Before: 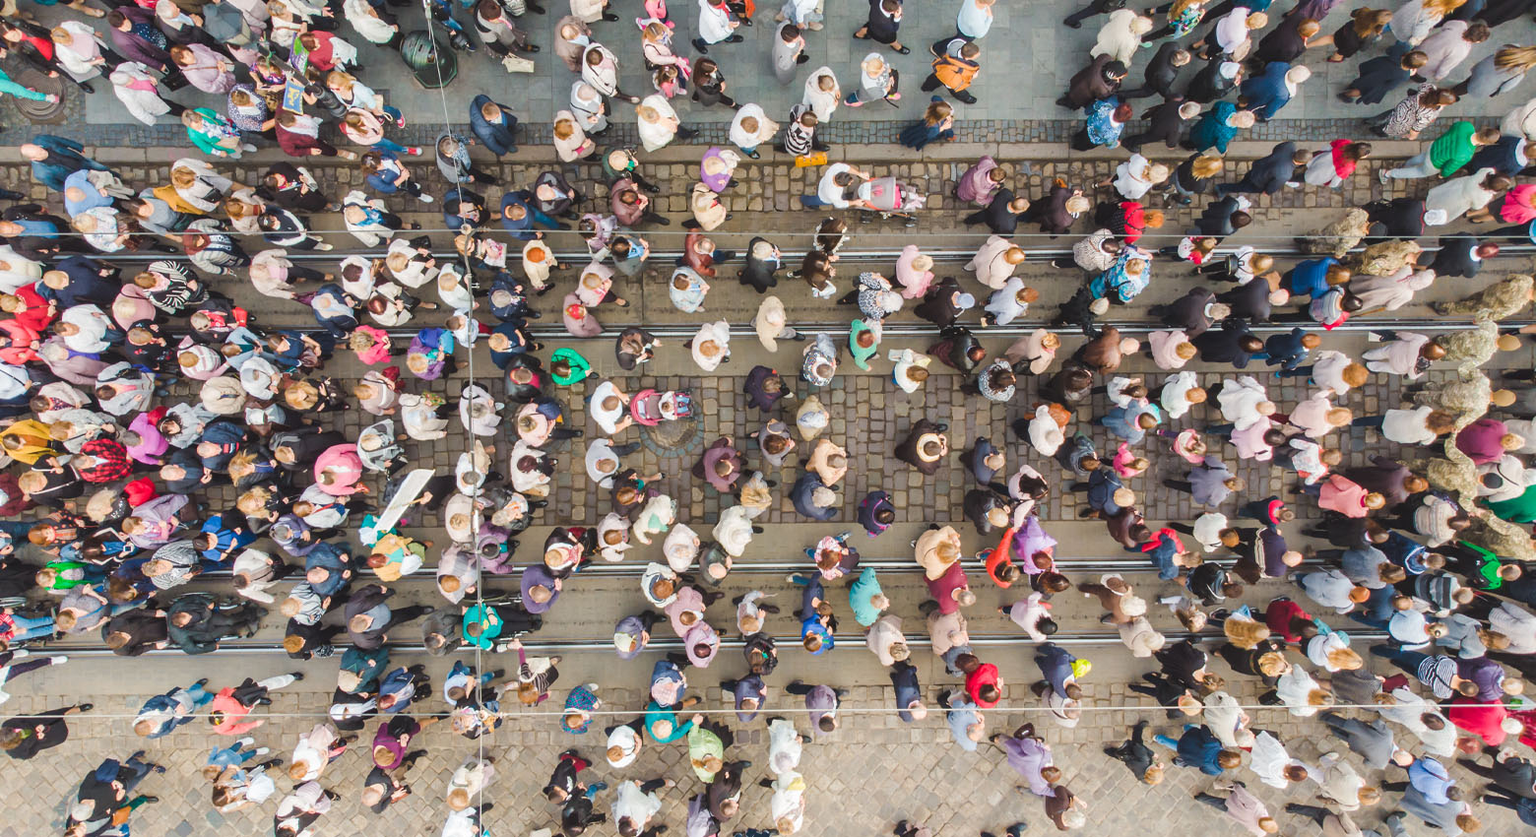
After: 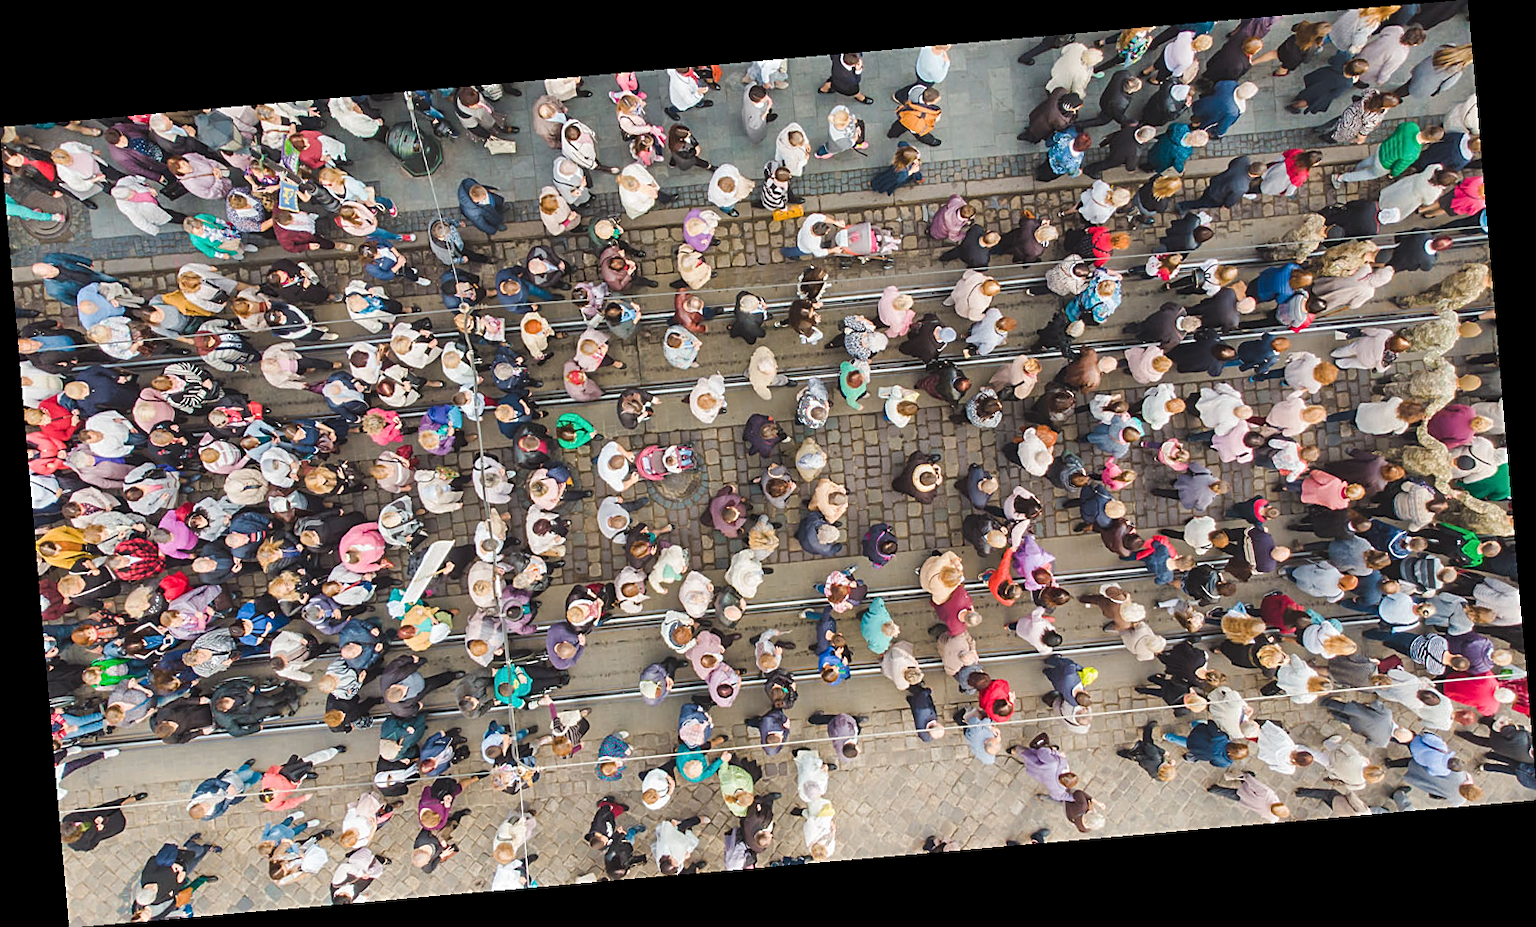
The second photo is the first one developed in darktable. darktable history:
rotate and perspective: rotation -4.98°, automatic cropping off
sharpen: on, module defaults
